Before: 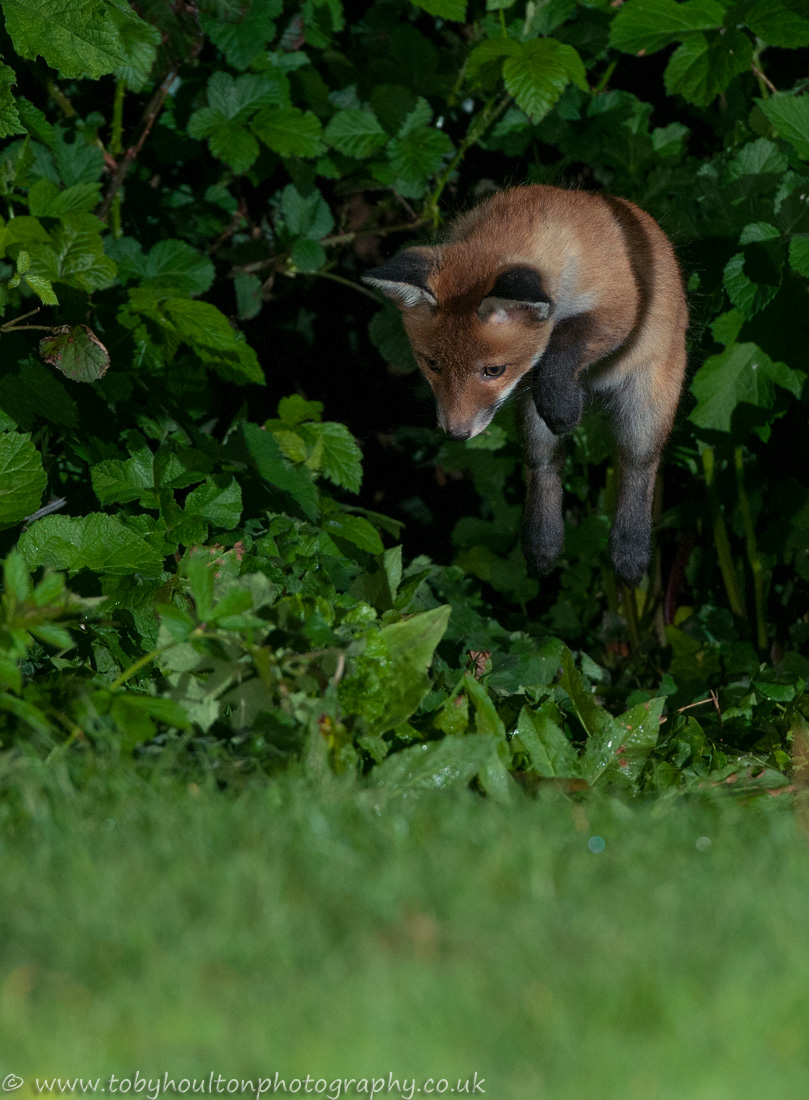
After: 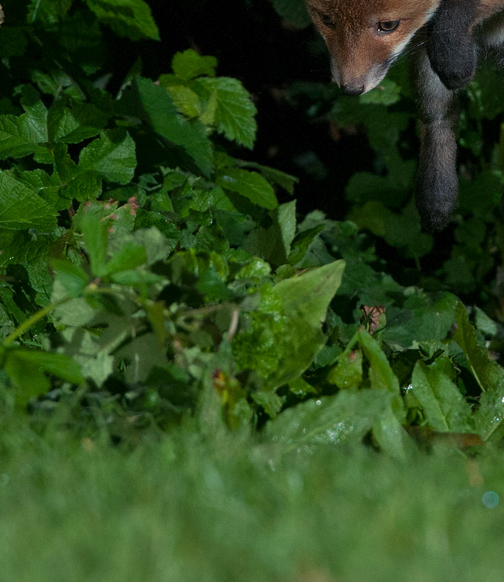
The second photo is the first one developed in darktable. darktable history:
crop: left 13.197%, top 31.368%, right 24.488%, bottom 15.633%
